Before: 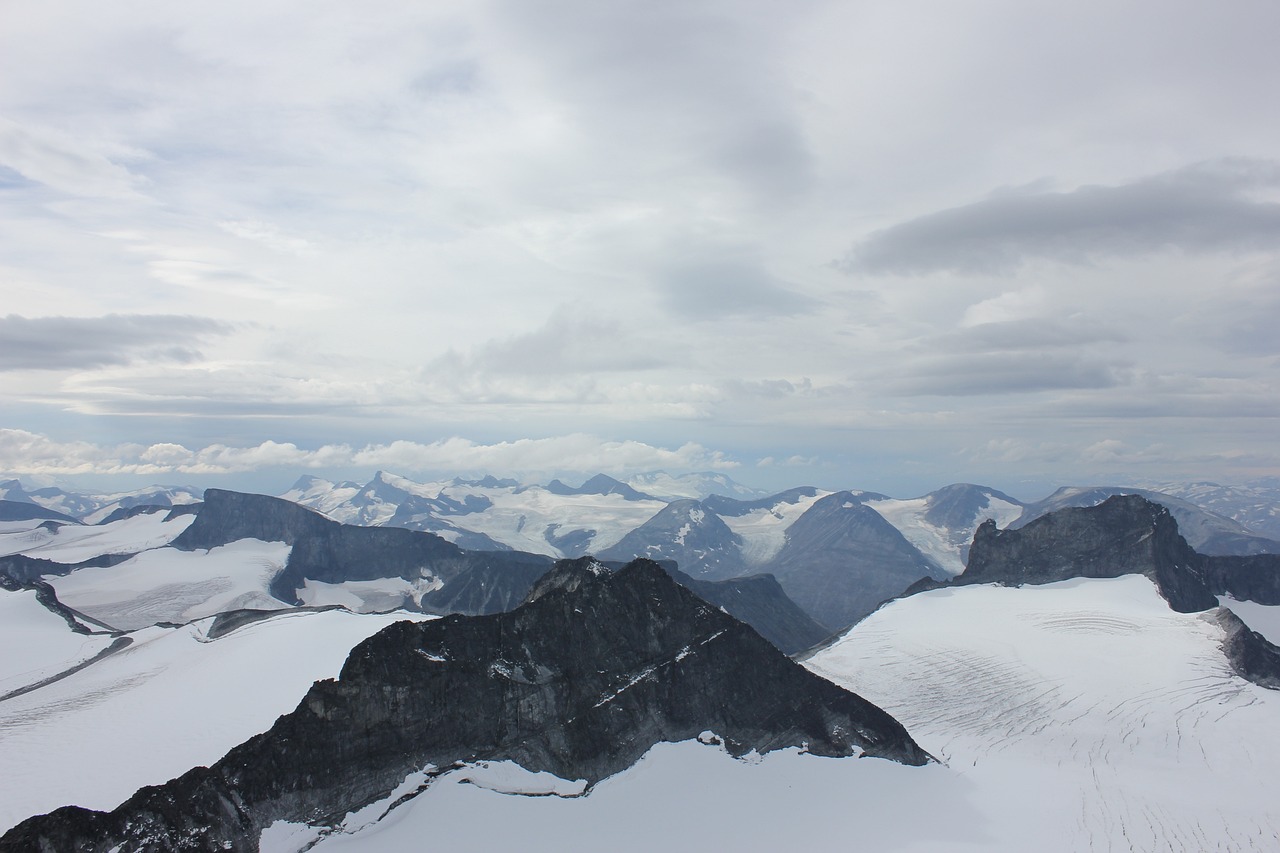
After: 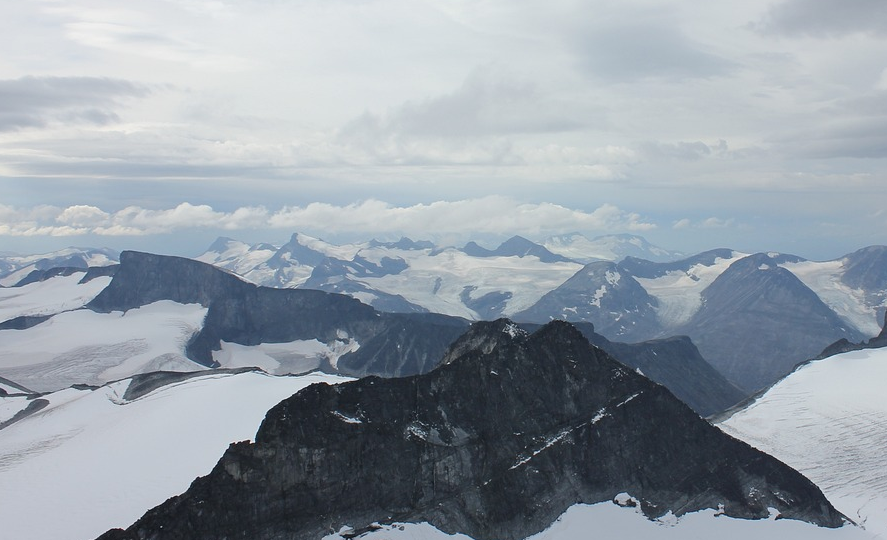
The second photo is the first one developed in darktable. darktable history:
crop: left 6.632%, top 27.971%, right 24.022%, bottom 8.67%
